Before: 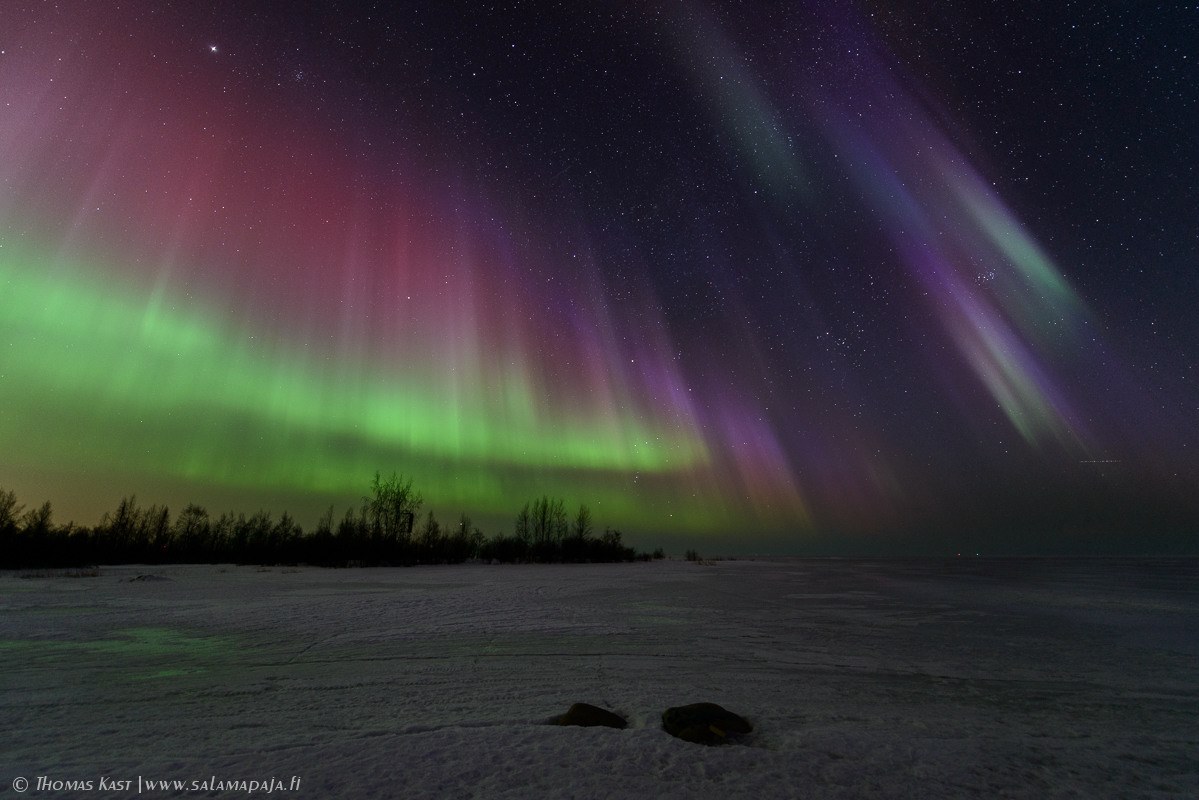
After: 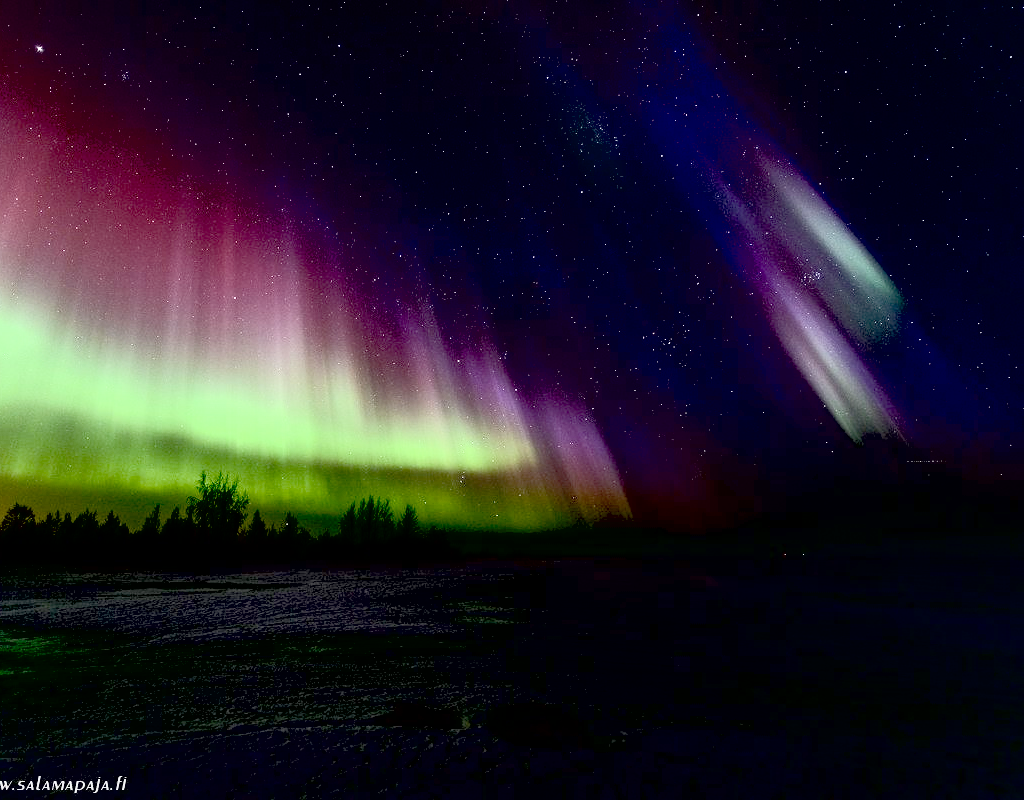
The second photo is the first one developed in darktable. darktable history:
exposure: black level correction 0.04, exposure 0.5 EV, compensate highlight preservation false
crop and rotate: left 14.584%
contrast brightness saturation: contrast 0.43, brightness 0.56, saturation -0.19
